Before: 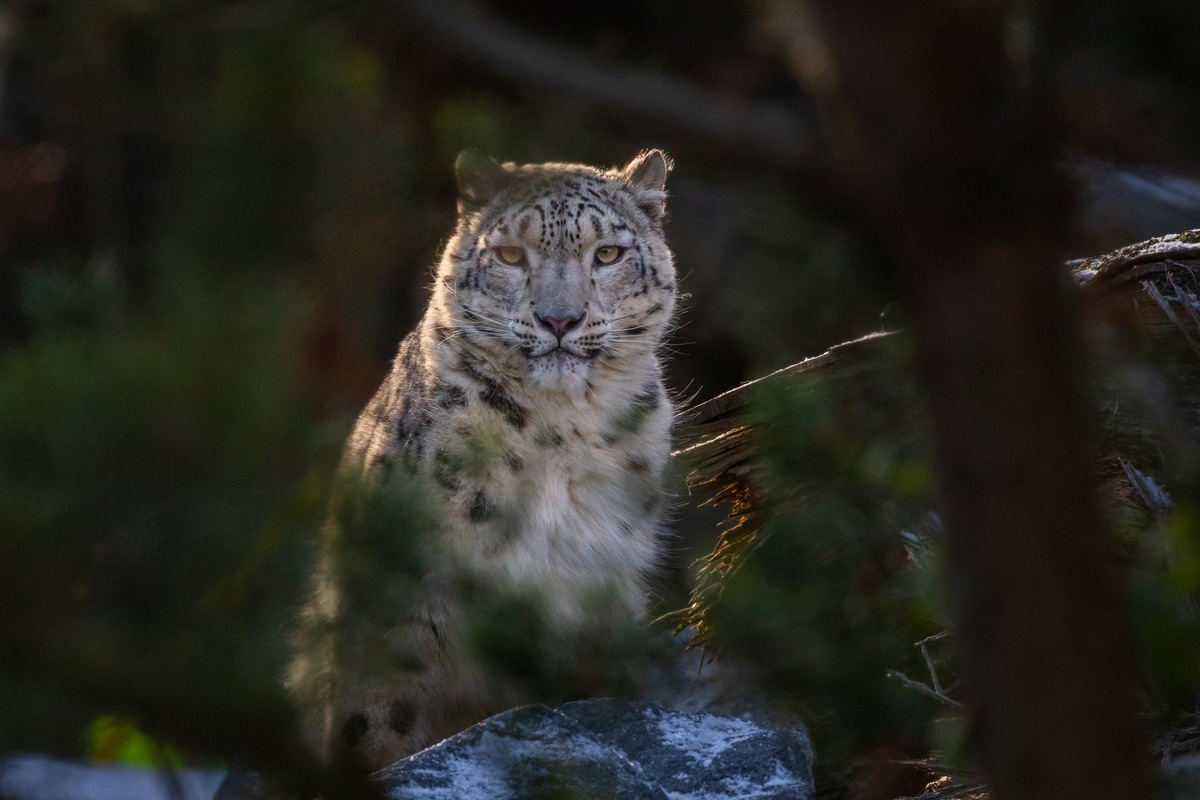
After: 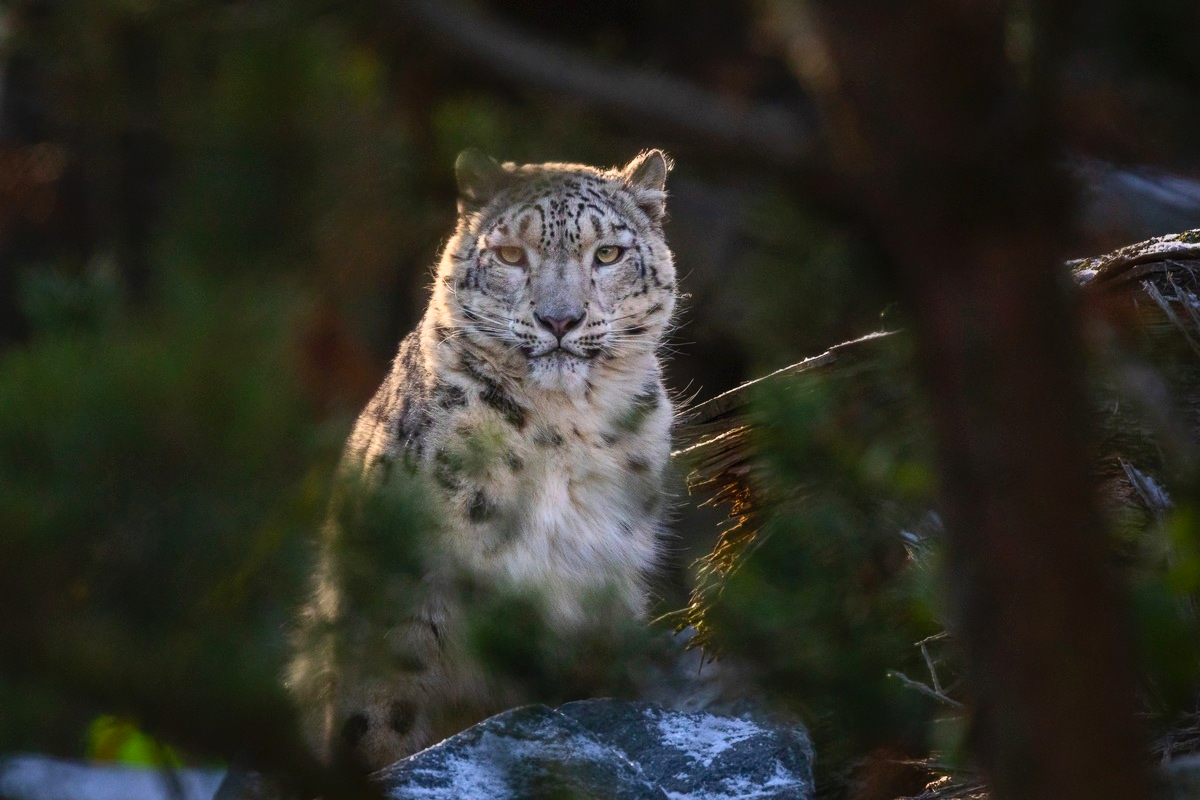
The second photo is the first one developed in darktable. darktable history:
contrast brightness saturation: contrast 0.199, brightness 0.156, saturation 0.217
